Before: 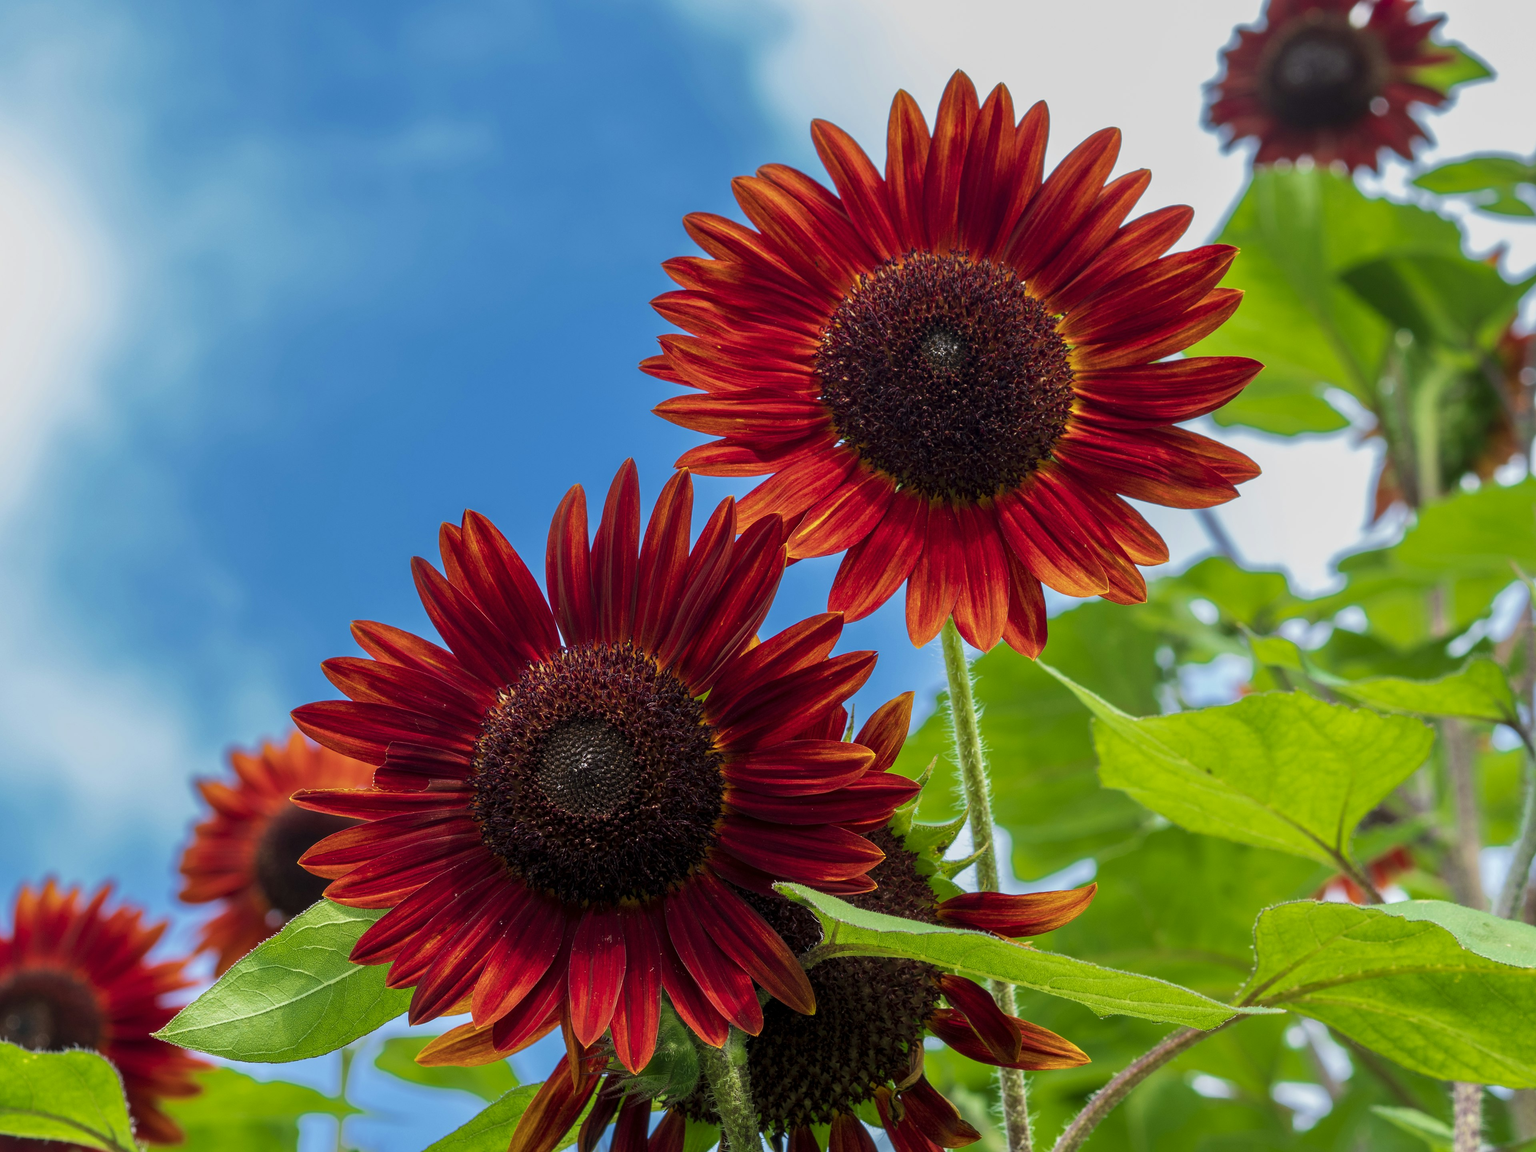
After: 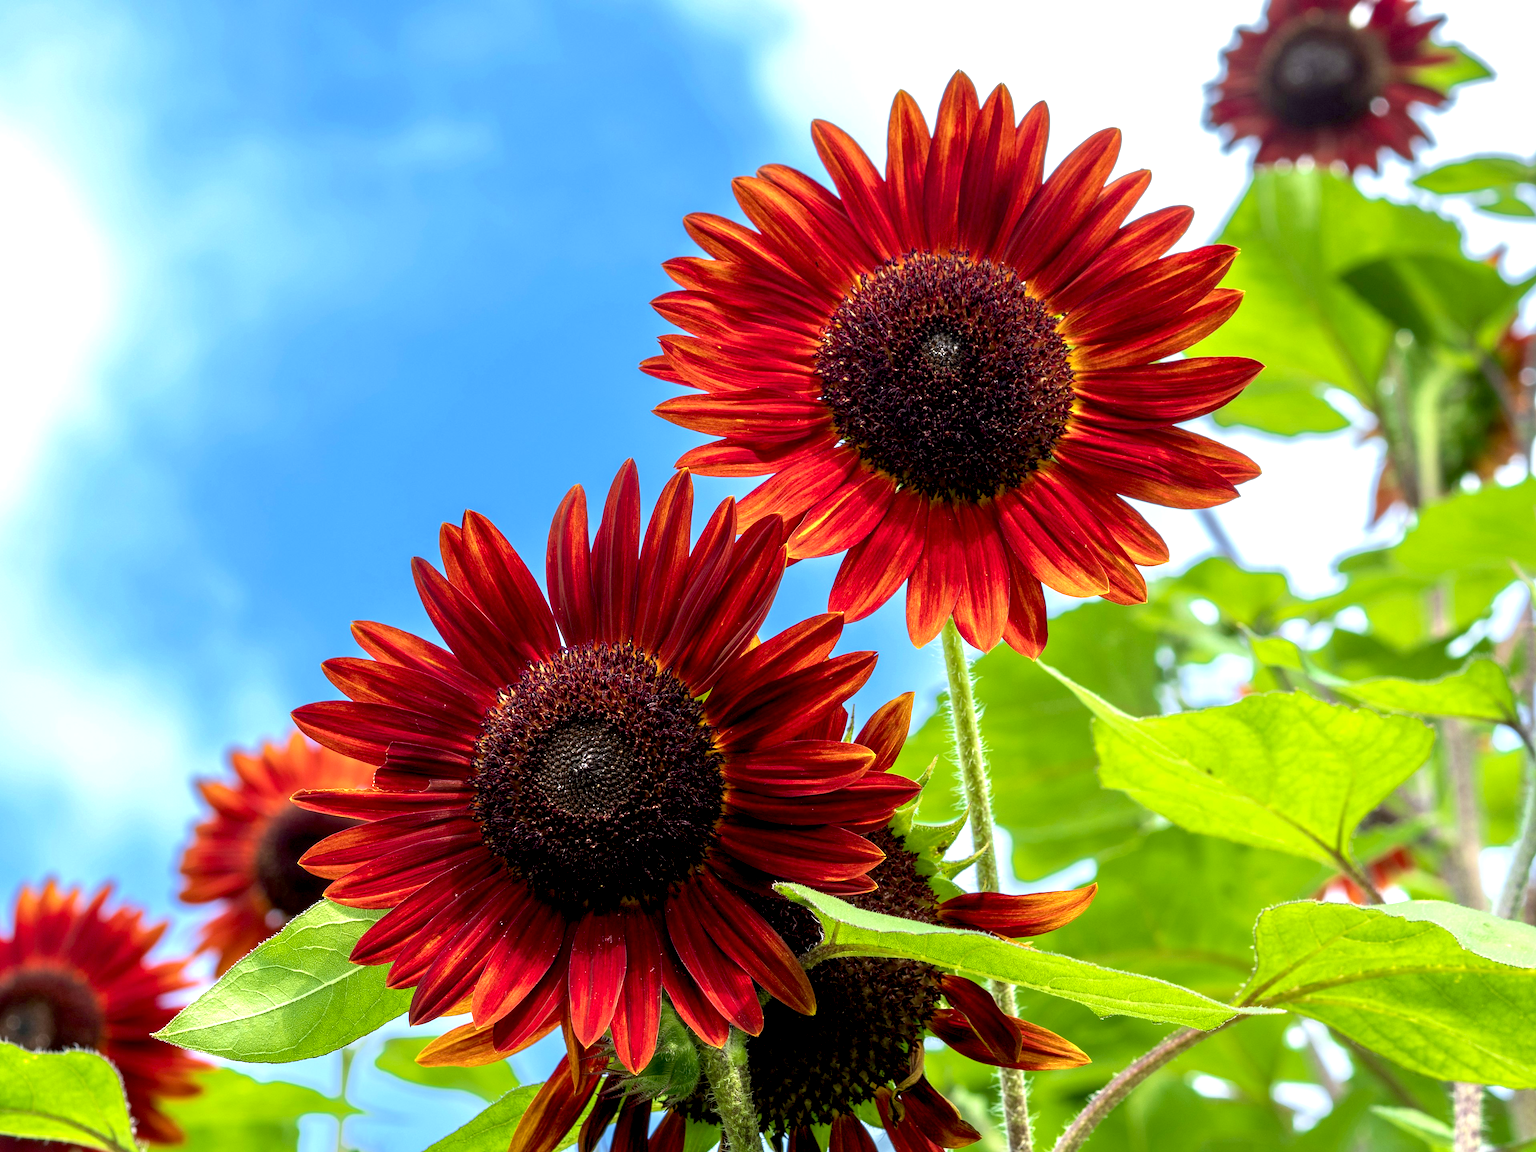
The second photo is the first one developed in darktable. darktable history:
exposure: black level correction 0.008, exposure 0.979 EV, compensate highlight preservation false
